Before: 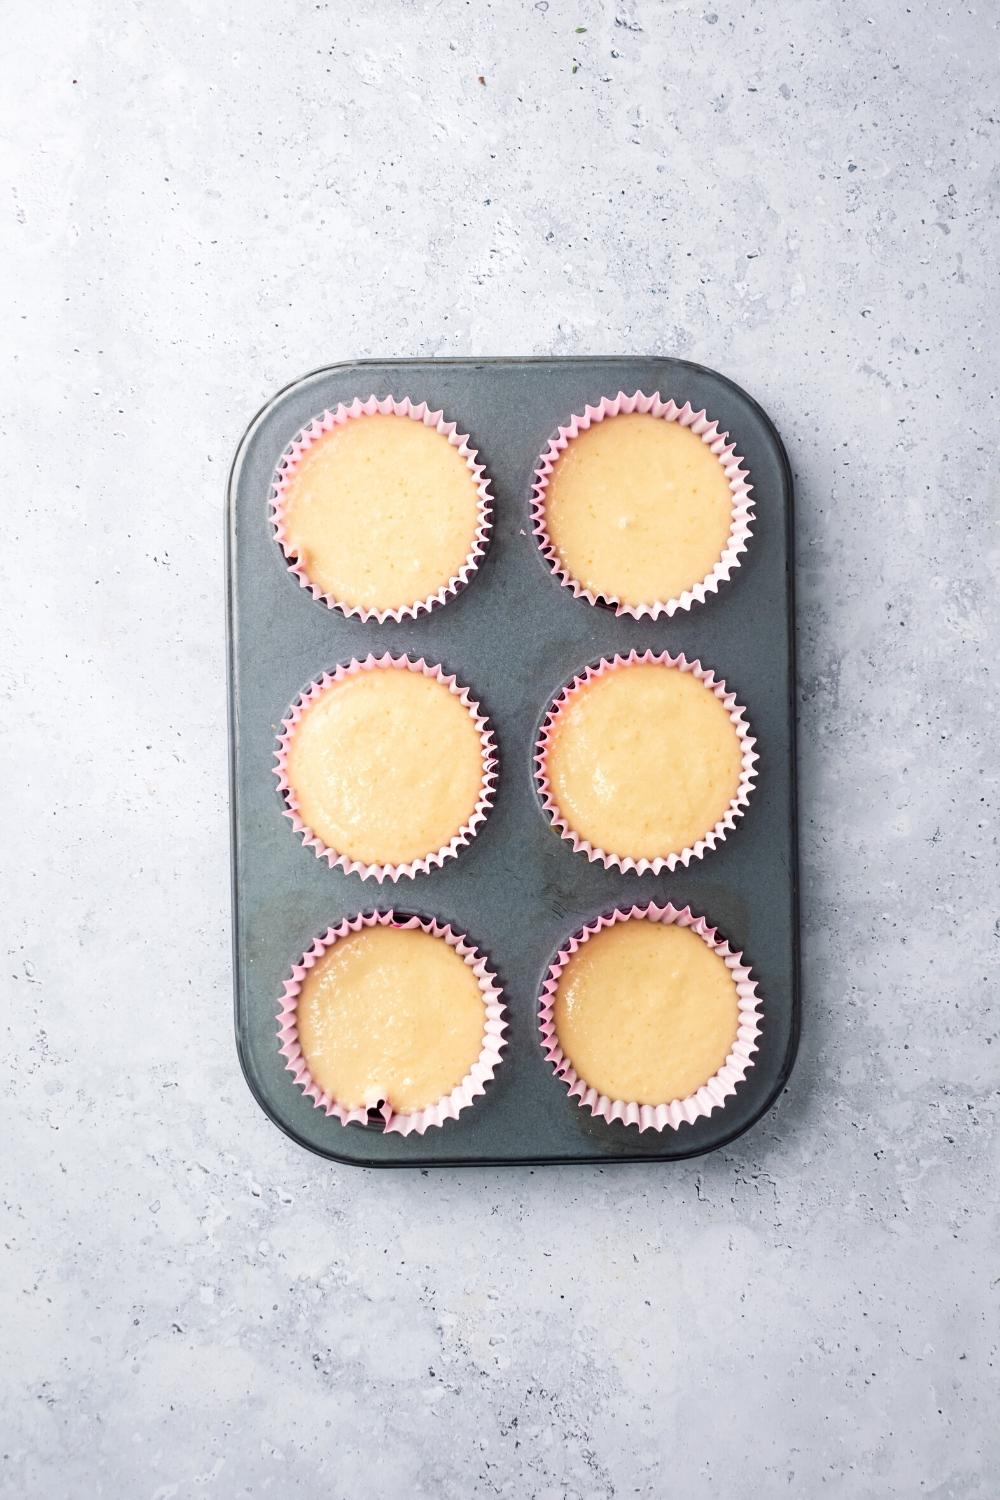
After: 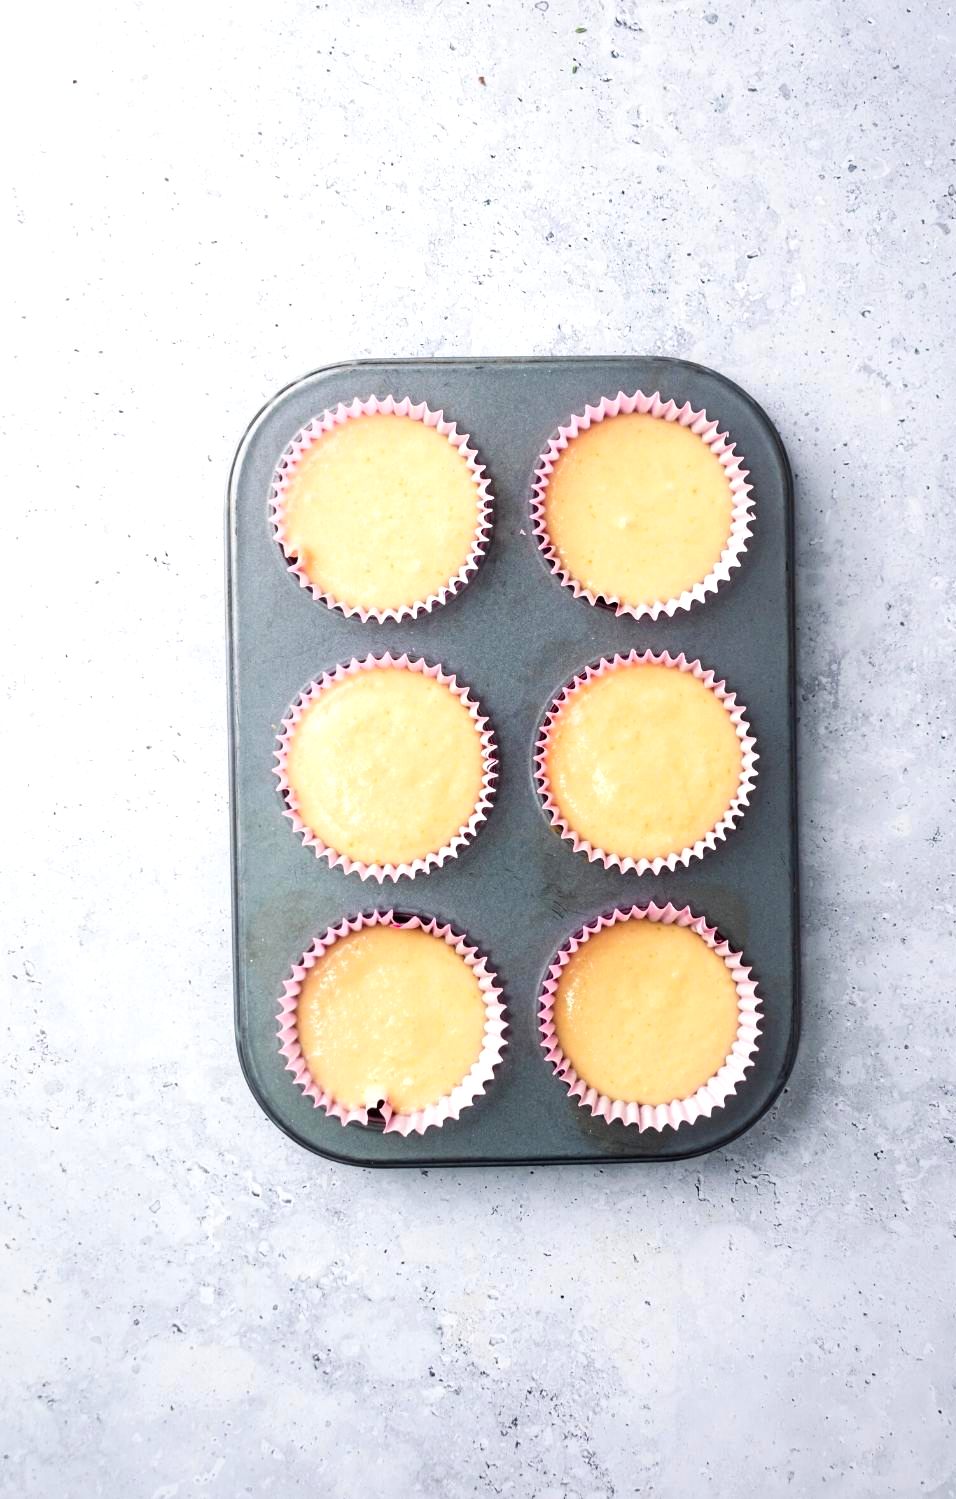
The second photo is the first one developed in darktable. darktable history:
exposure: exposure 0.247 EV, compensate exposure bias true, compensate highlight preservation false
crop: right 4.324%, bottom 0.022%
contrast brightness saturation: contrast 0.036, saturation 0.153
